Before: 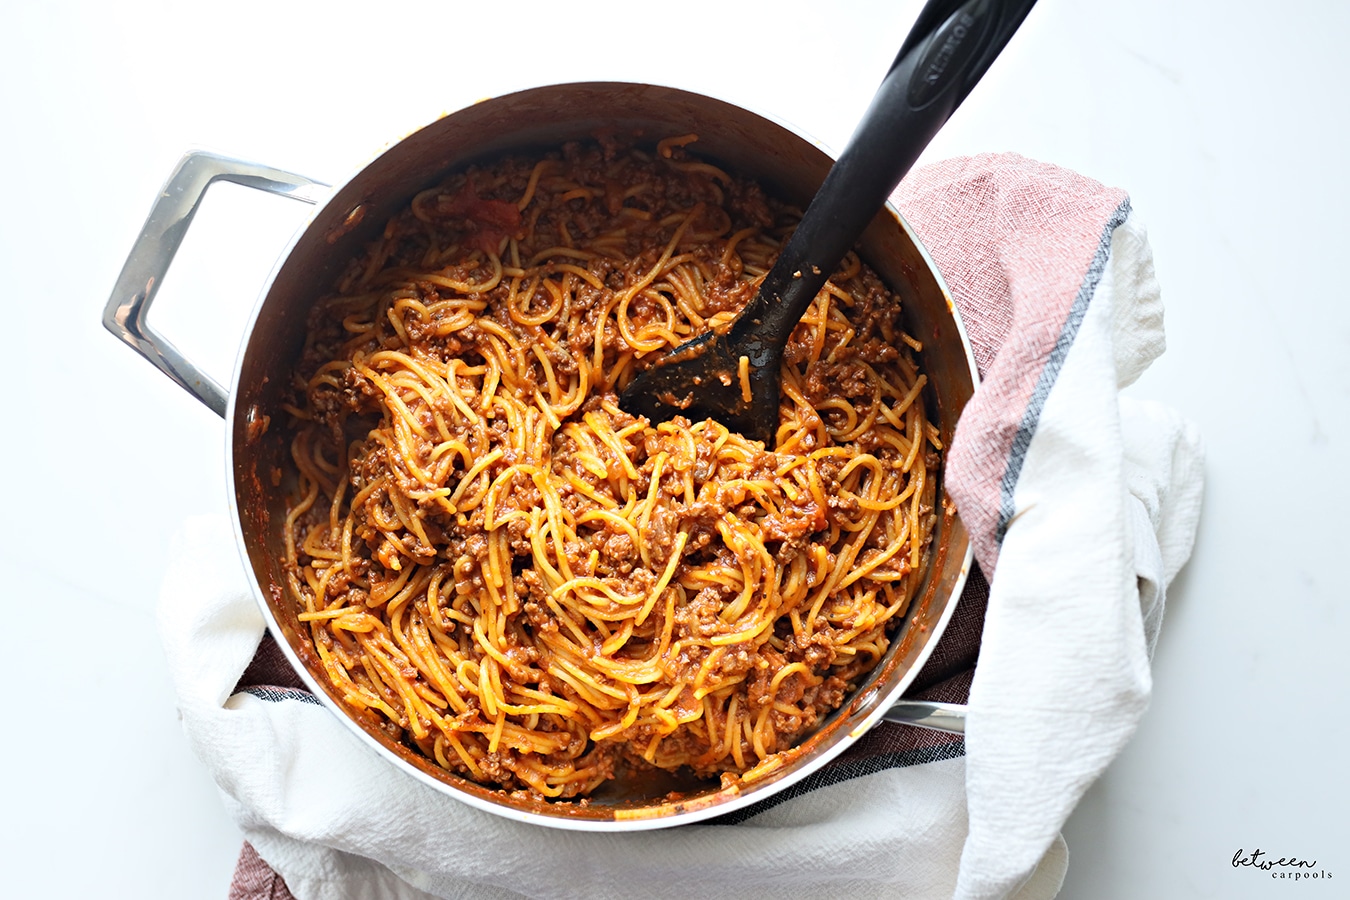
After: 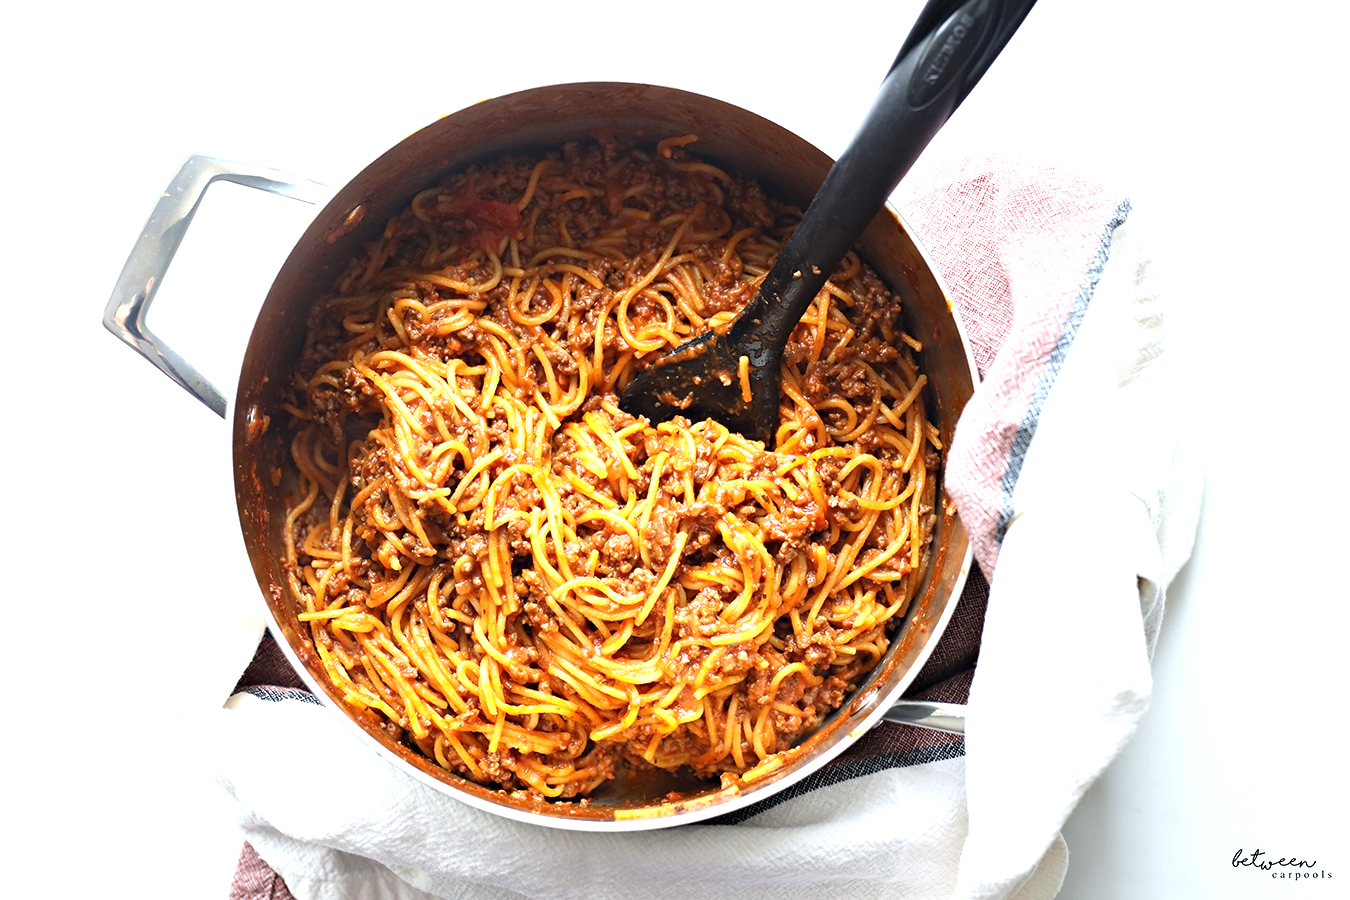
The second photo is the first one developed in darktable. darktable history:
exposure: exposure 0.58 EV, compensate highlight preservation false
